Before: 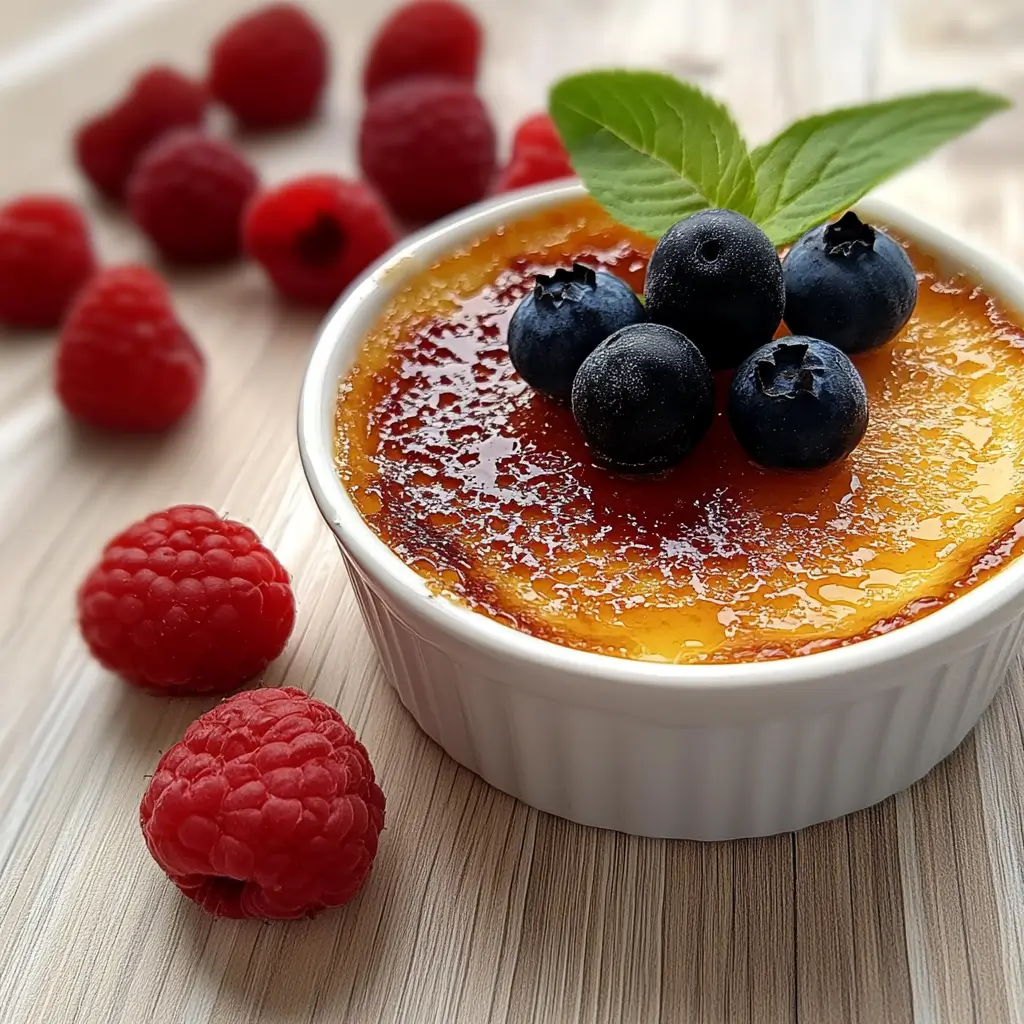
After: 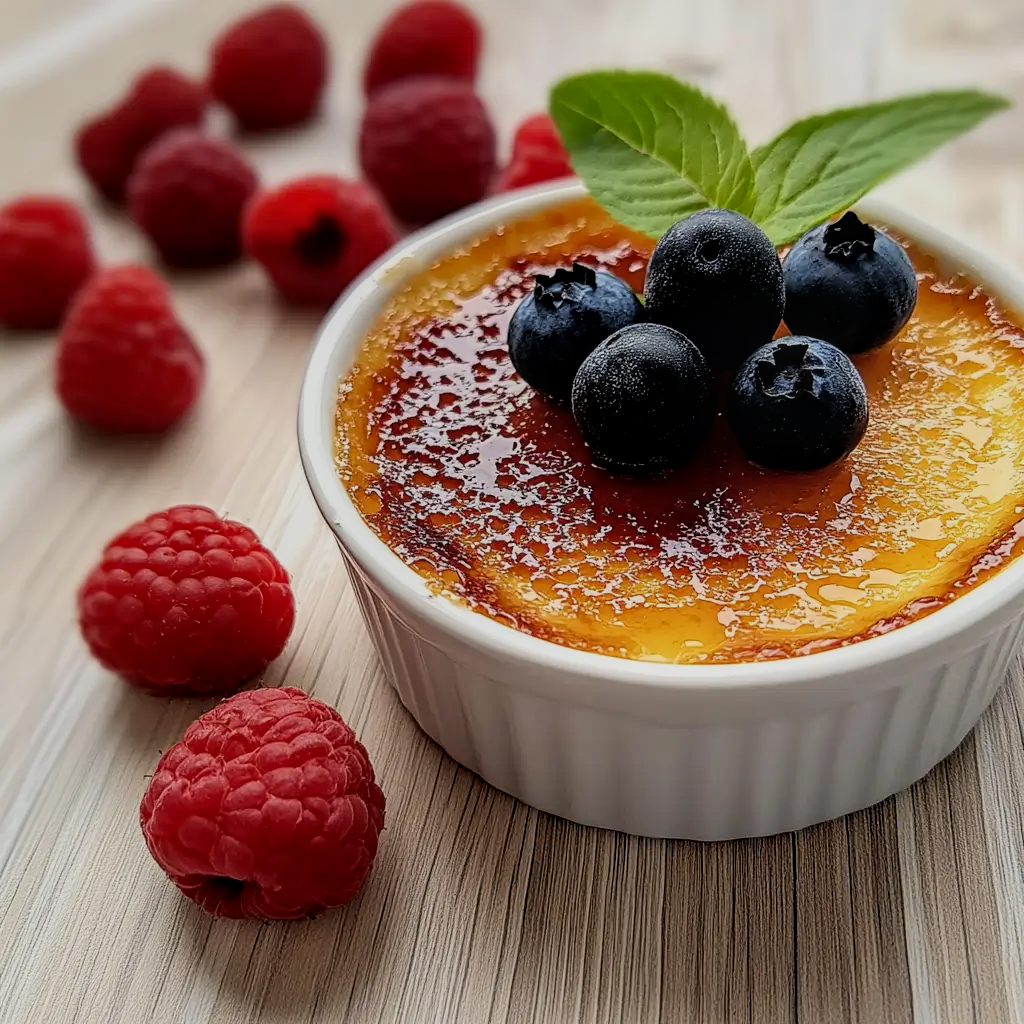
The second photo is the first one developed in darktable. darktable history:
local contrast: on, module defaults
filmic rgb: black relative exposure -7.65 EV, white relative exposure 4.56 EV, threshold 5.95 EV, hardness 3.61, contrast 1.061, color science v6 (2022), enable highlight reconstruction true
